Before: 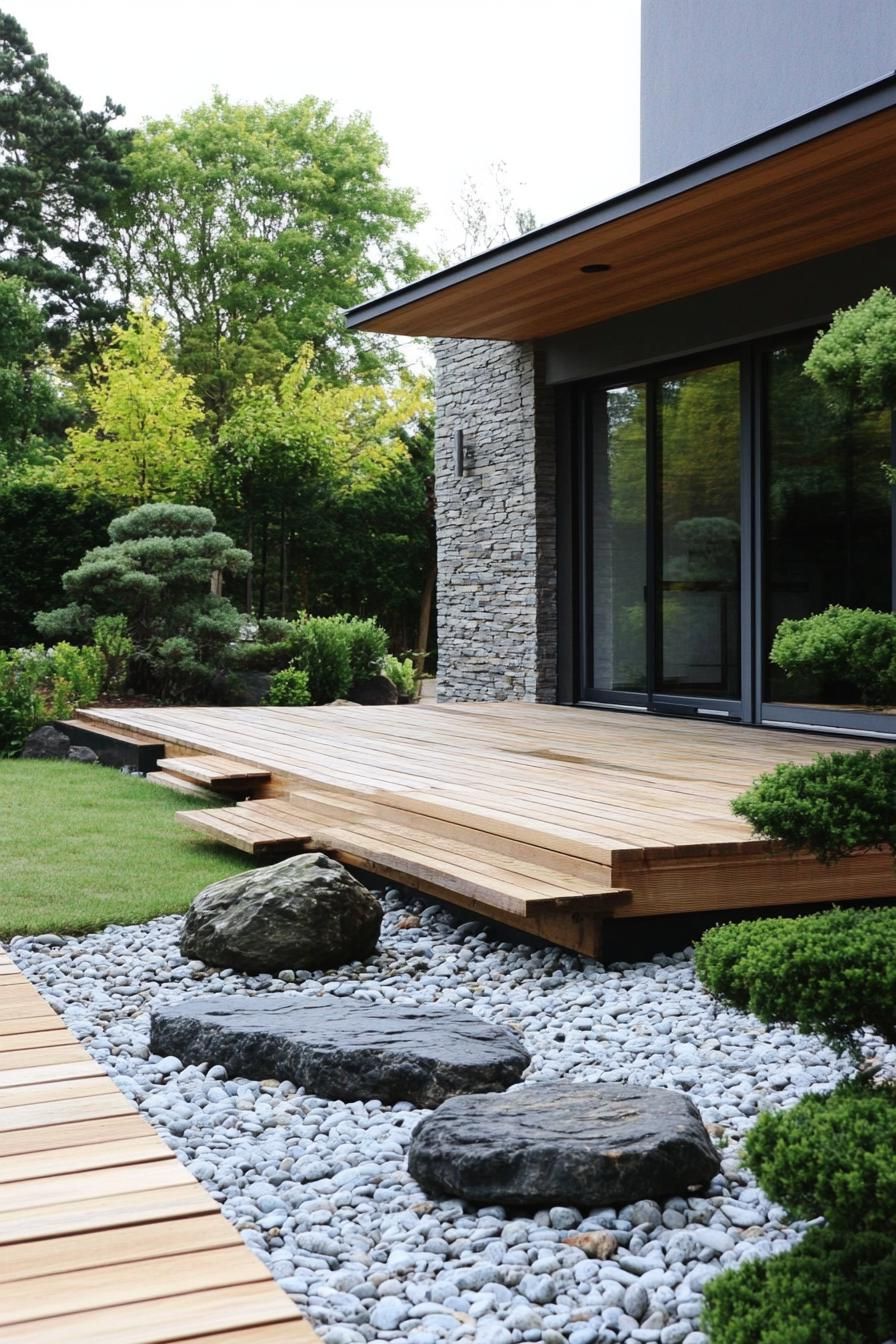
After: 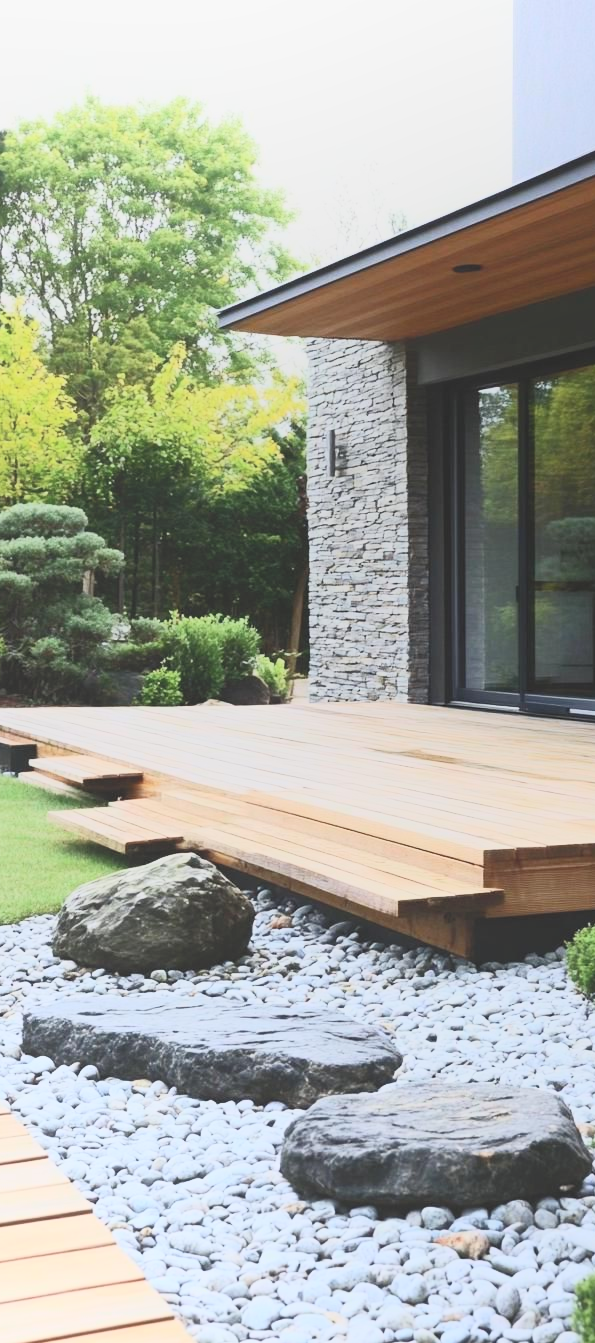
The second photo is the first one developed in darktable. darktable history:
contrast brightness saturation: contrast 0.388, brightness 0.52
crop and rotate: left 14.311%, right 19.186%
local contrast: detail 71%
